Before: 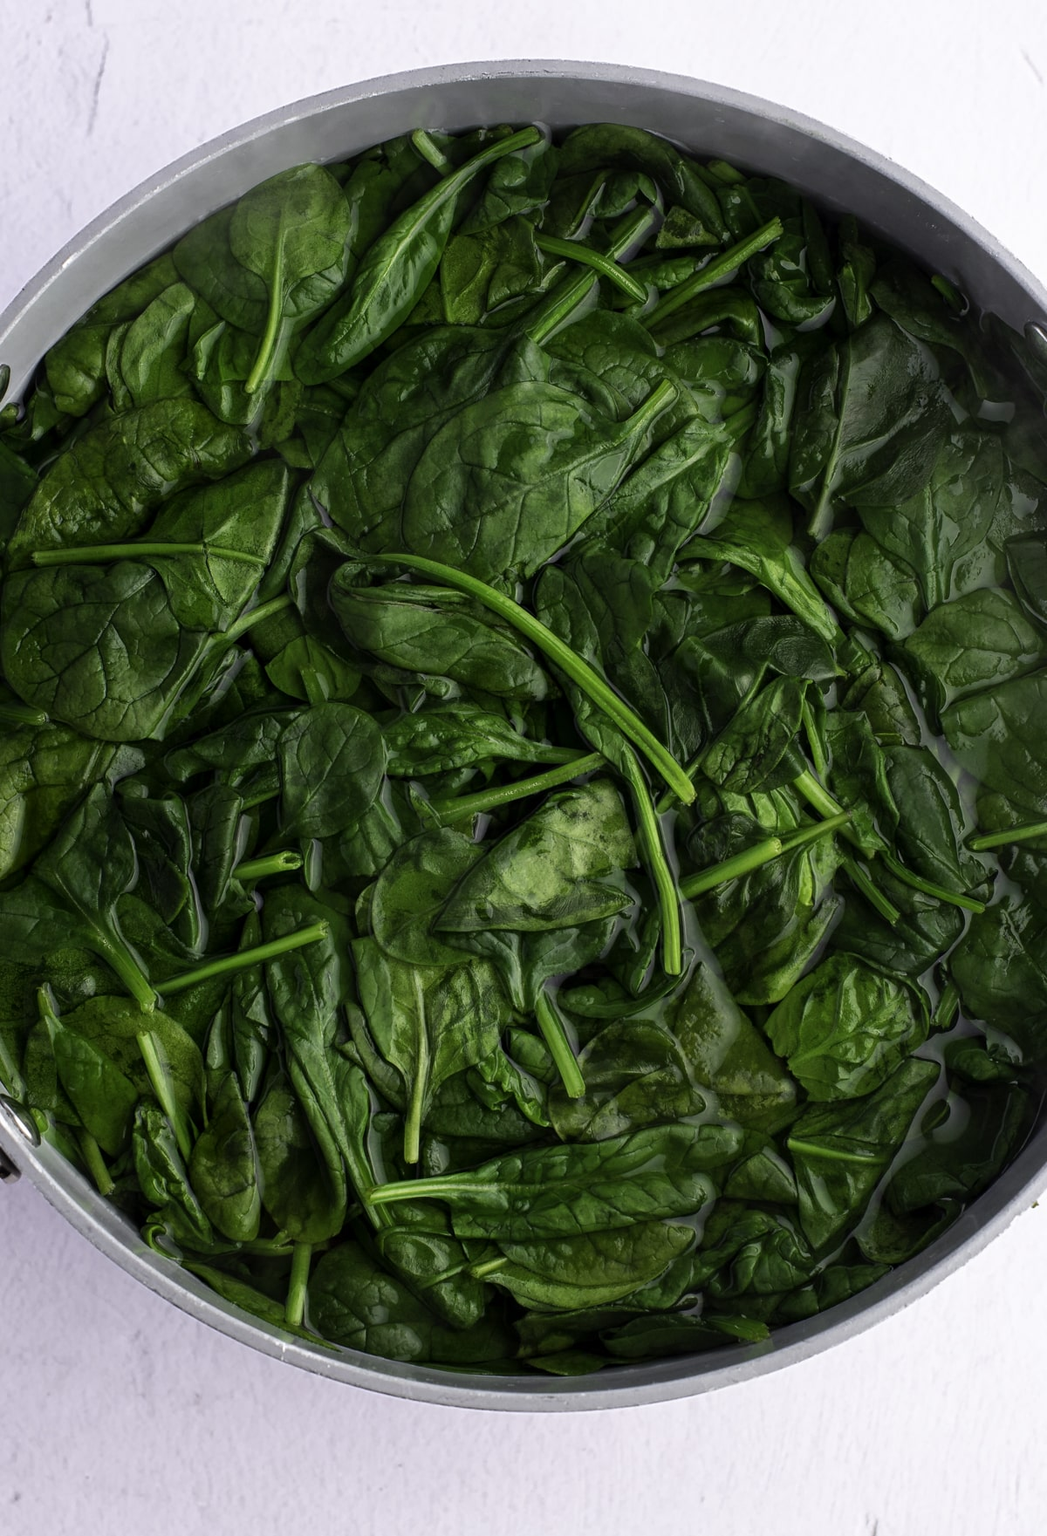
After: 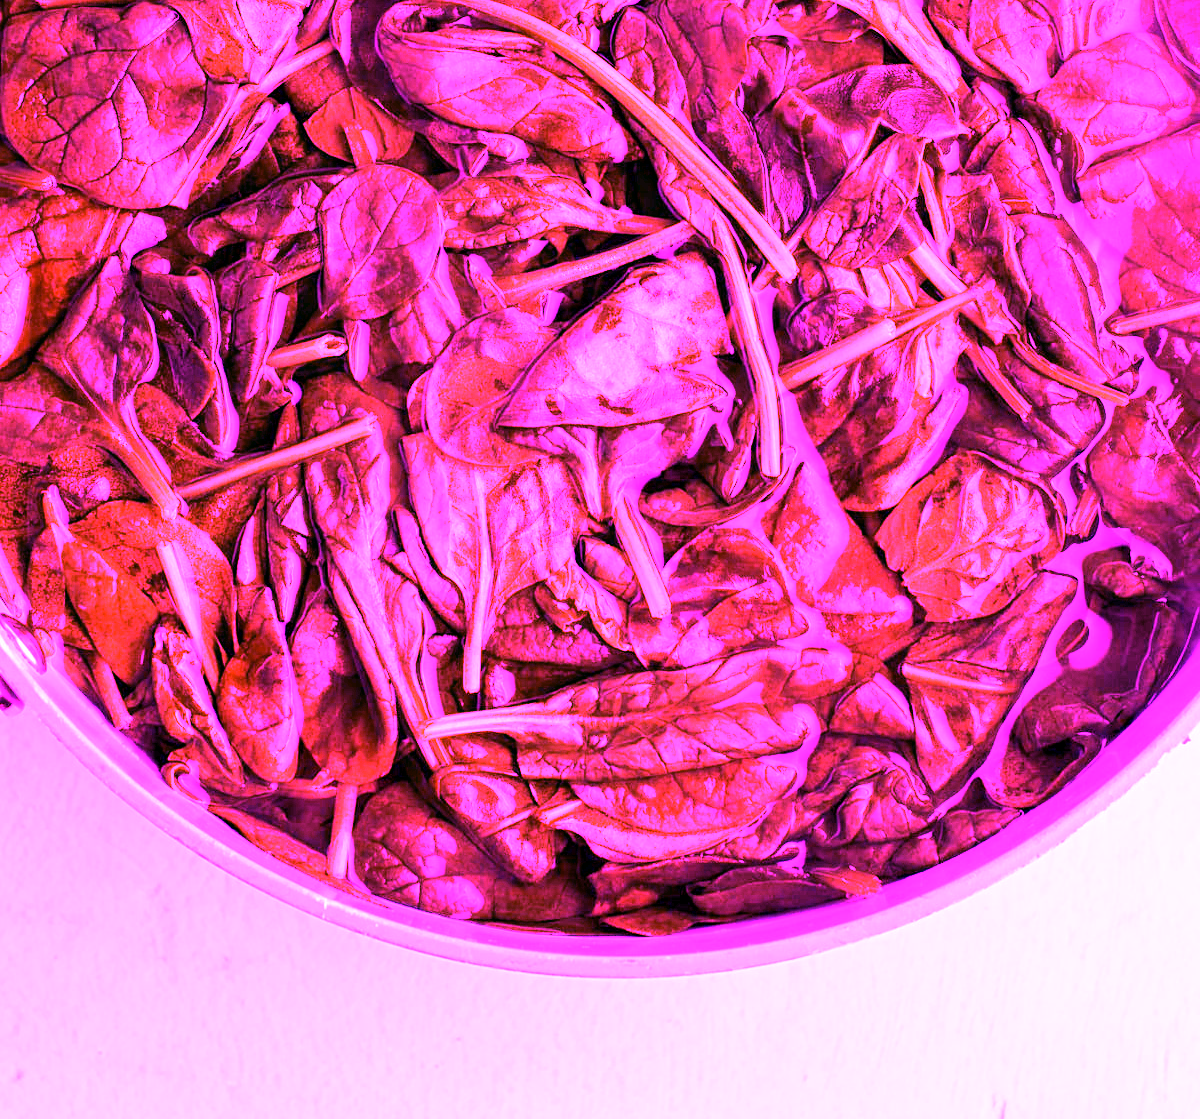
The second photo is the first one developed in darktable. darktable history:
crop and rotate: top 36.435%
white balance: red 8, blue 8
